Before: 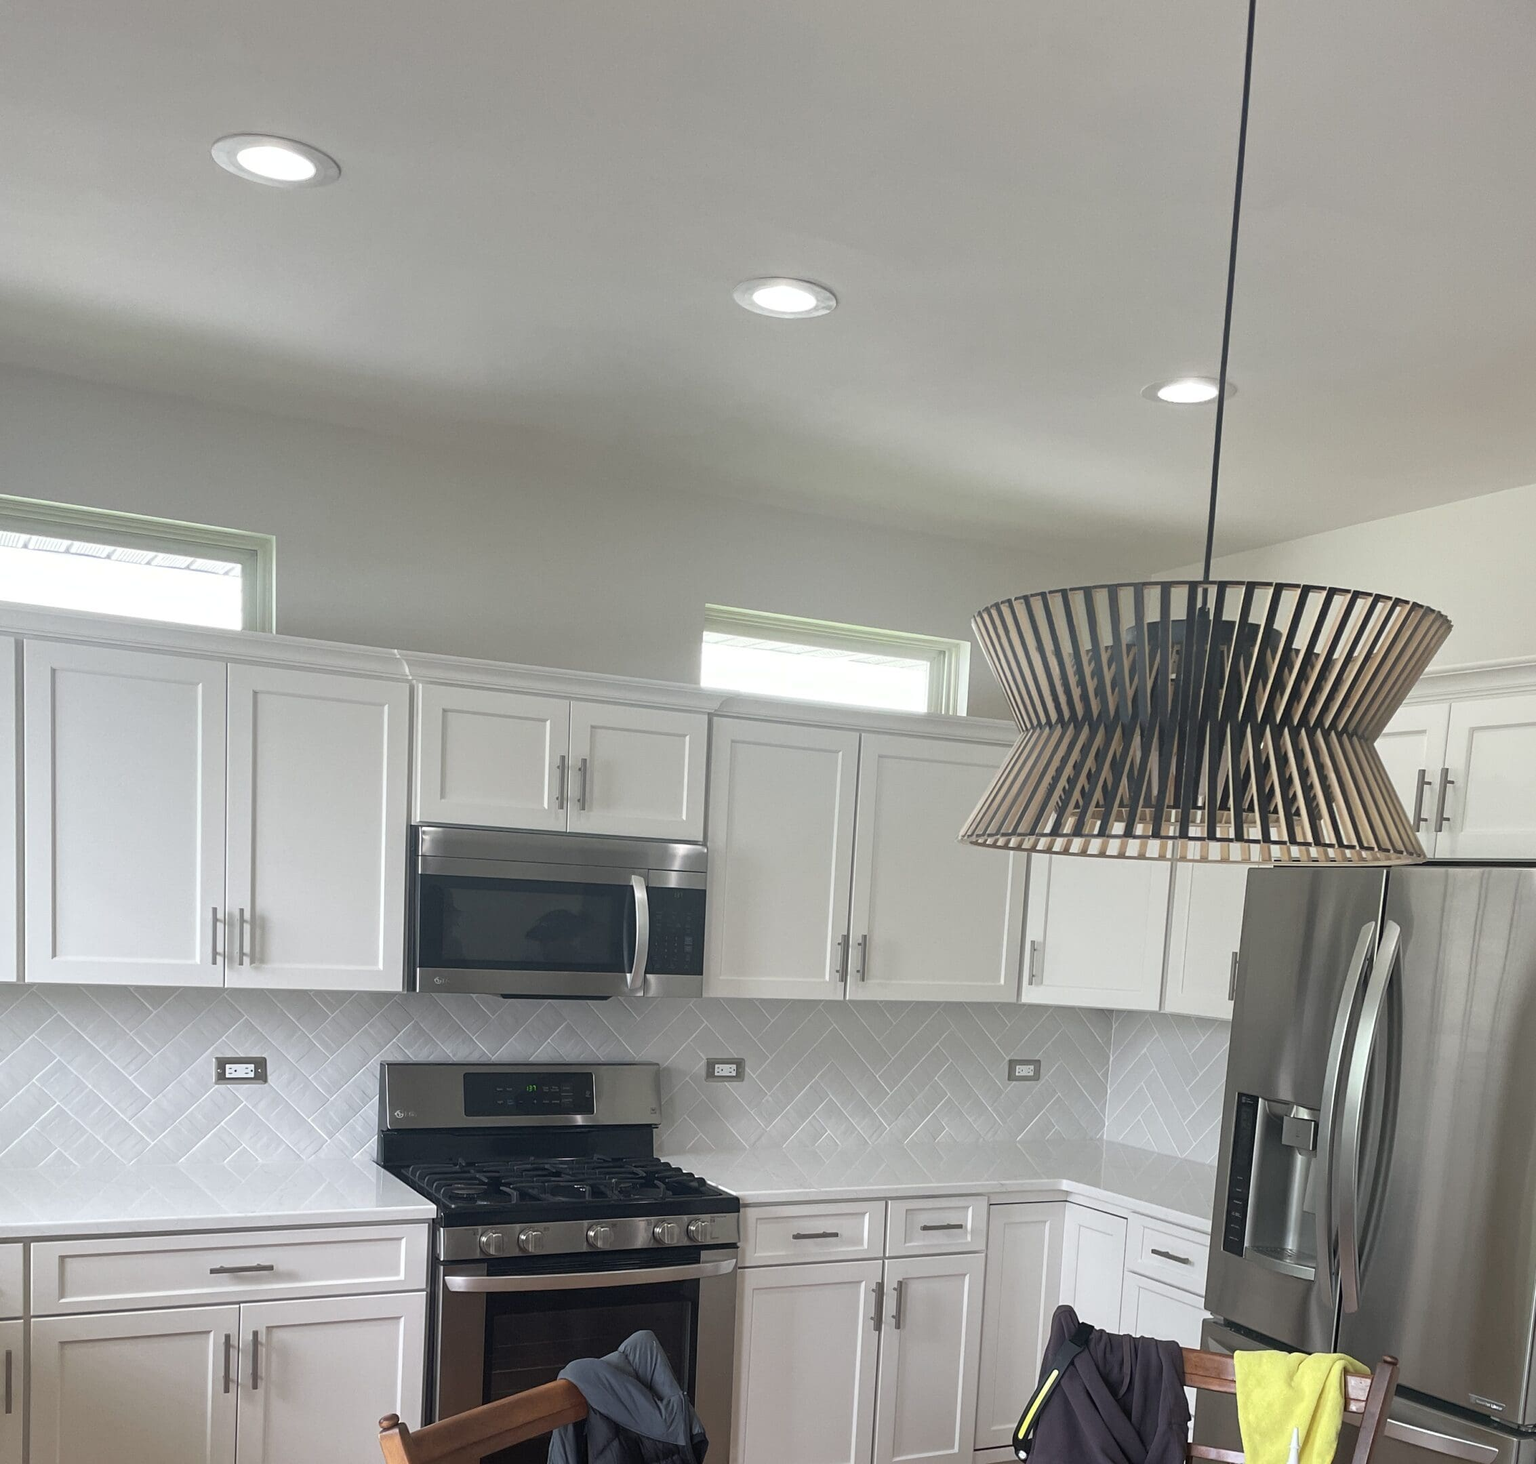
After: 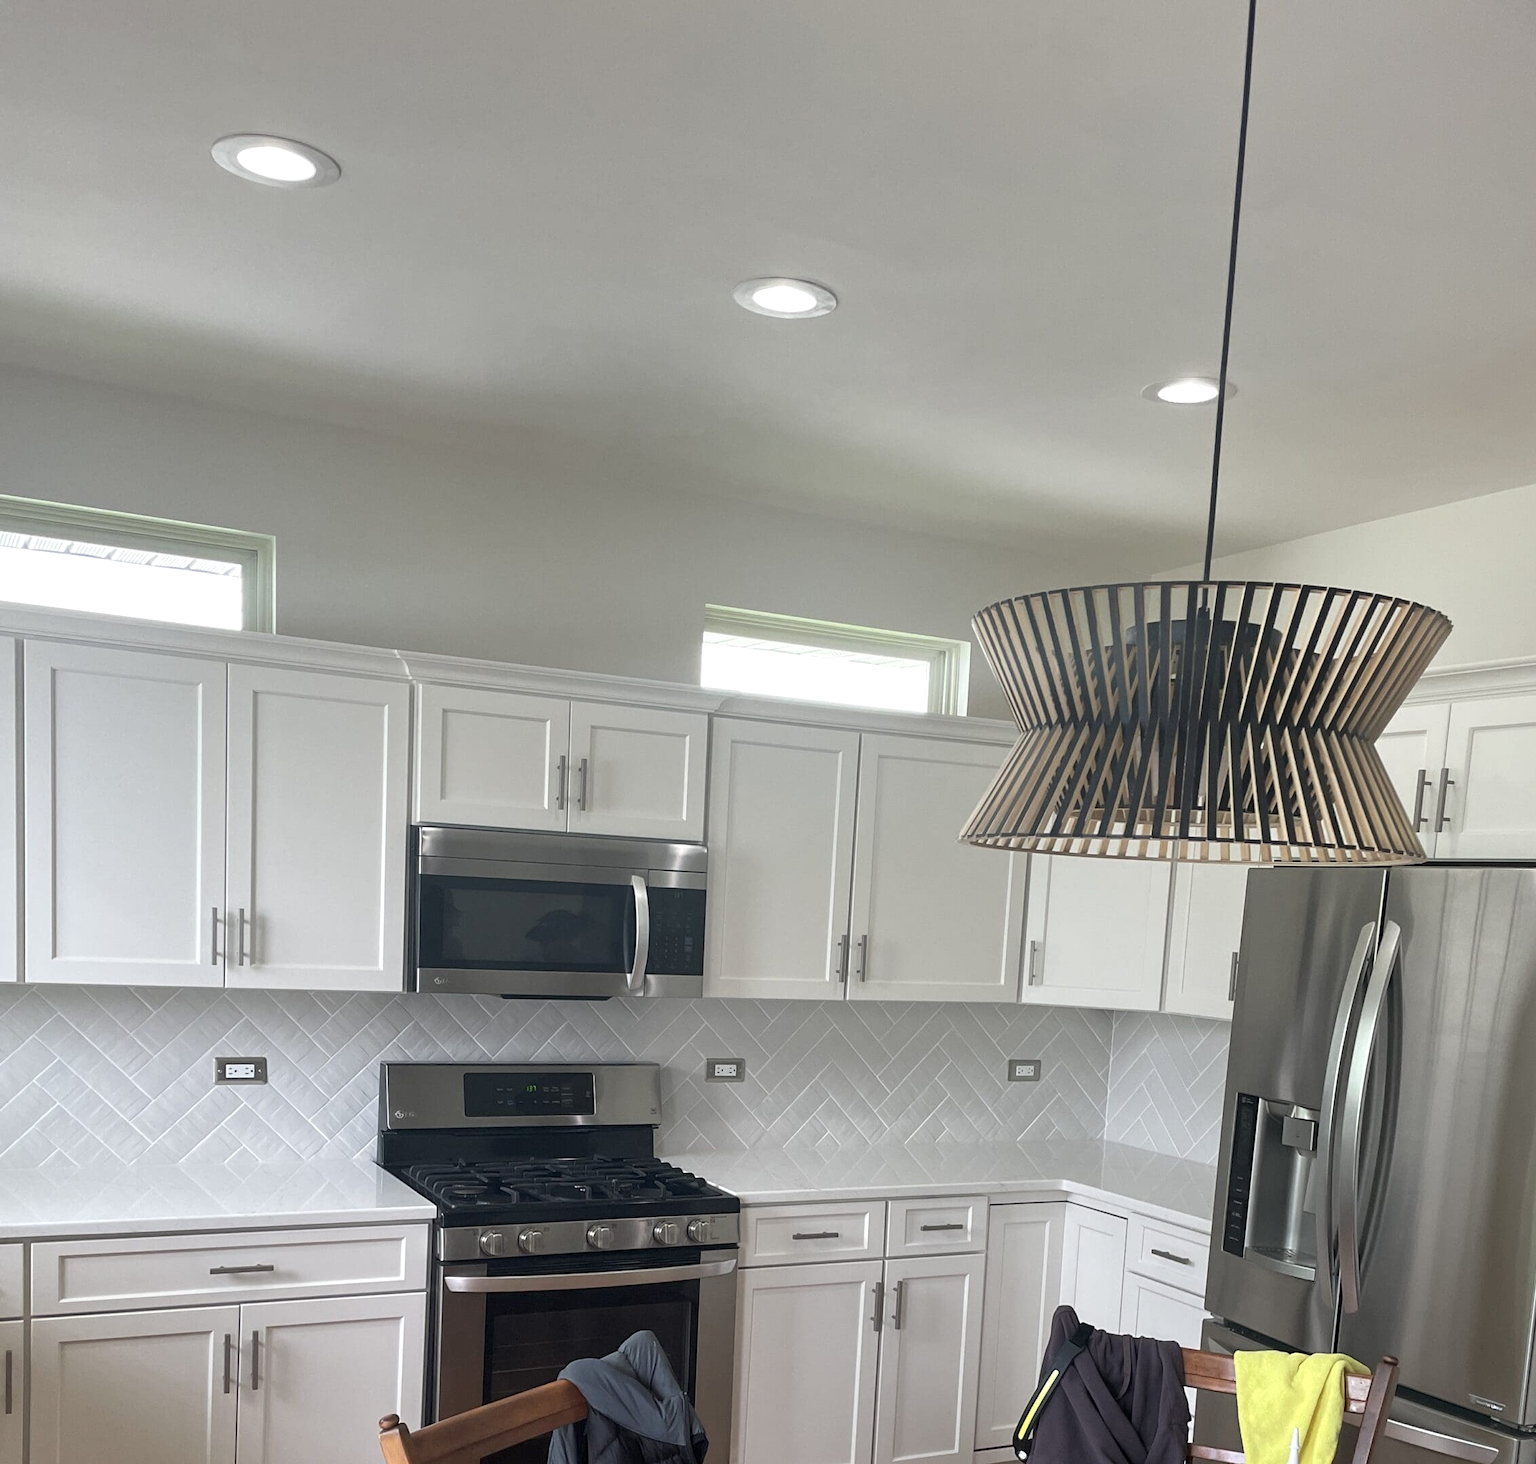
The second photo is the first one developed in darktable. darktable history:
contrast equalizer: octaves 7, y [[0.6 ×6], [0.55 ×6], [0 ×6], [0 ×6], [0 ×6]], mix 0.218
